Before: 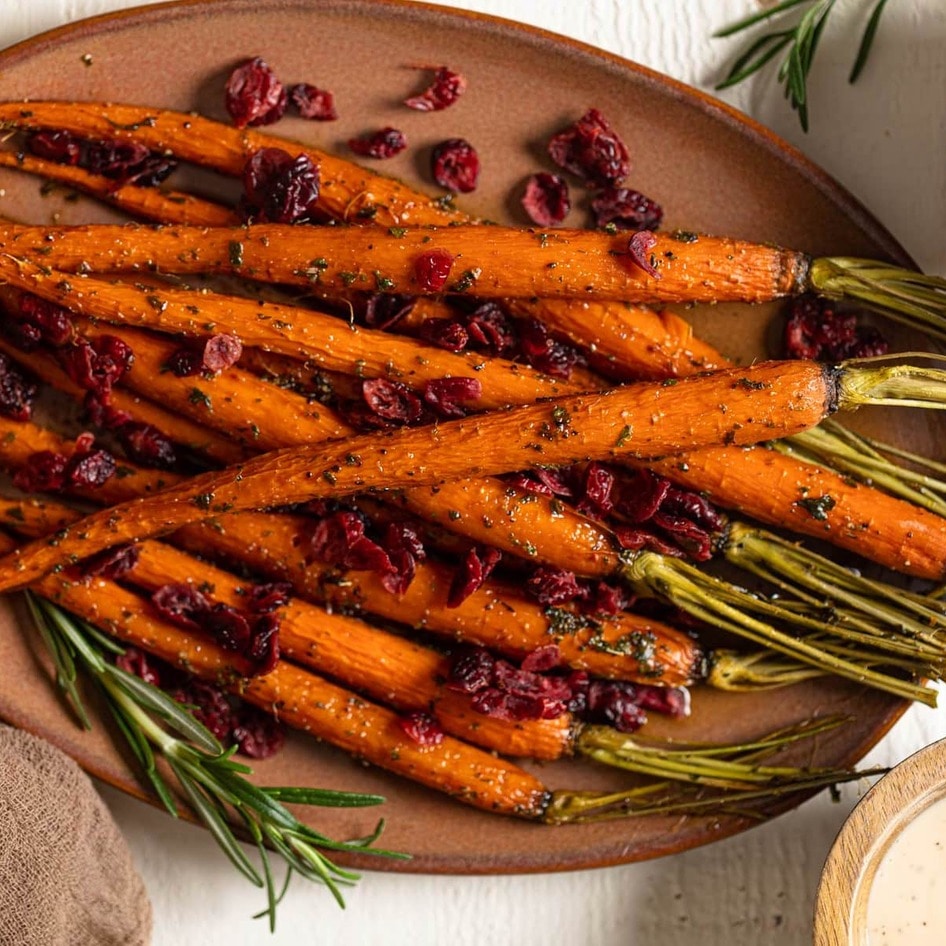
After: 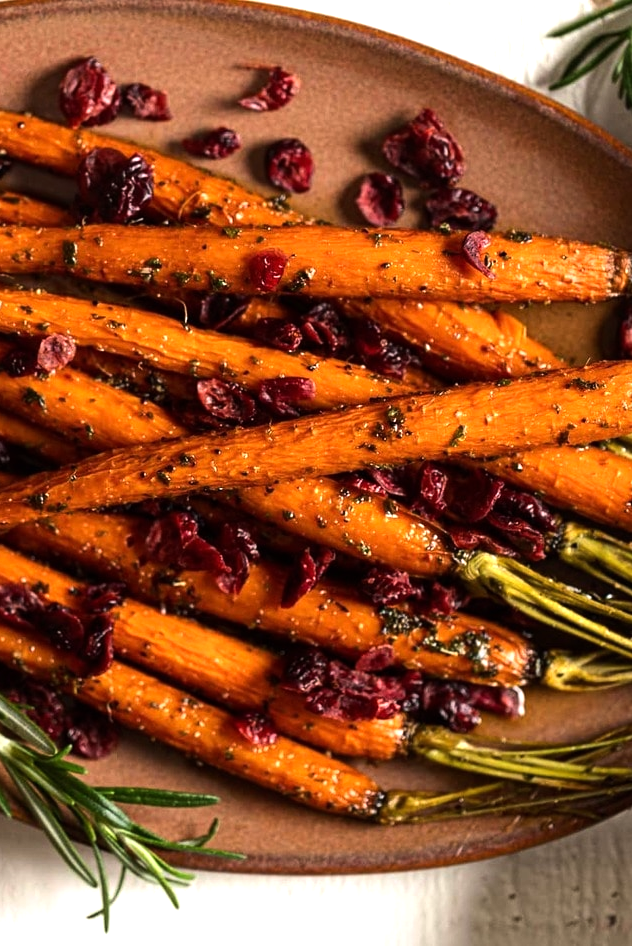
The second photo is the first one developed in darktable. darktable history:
crop and rotate: left 17.732%, right 15.423%
white balance: red 1, blue 1
tone equalizer: -8 EV -0.75 EV, -7 EV -0.7 EV, -6 EV -0.6 EV, -5 EV -0.4 EV, -3 EV 0.4 EV, -2 EV 0.6 EV, -1 EV 0.7 EV, +0 EV 0.75 EV, edges refinement/feathering 500, mask exposure compensation -1.57 EV, preserve details no
